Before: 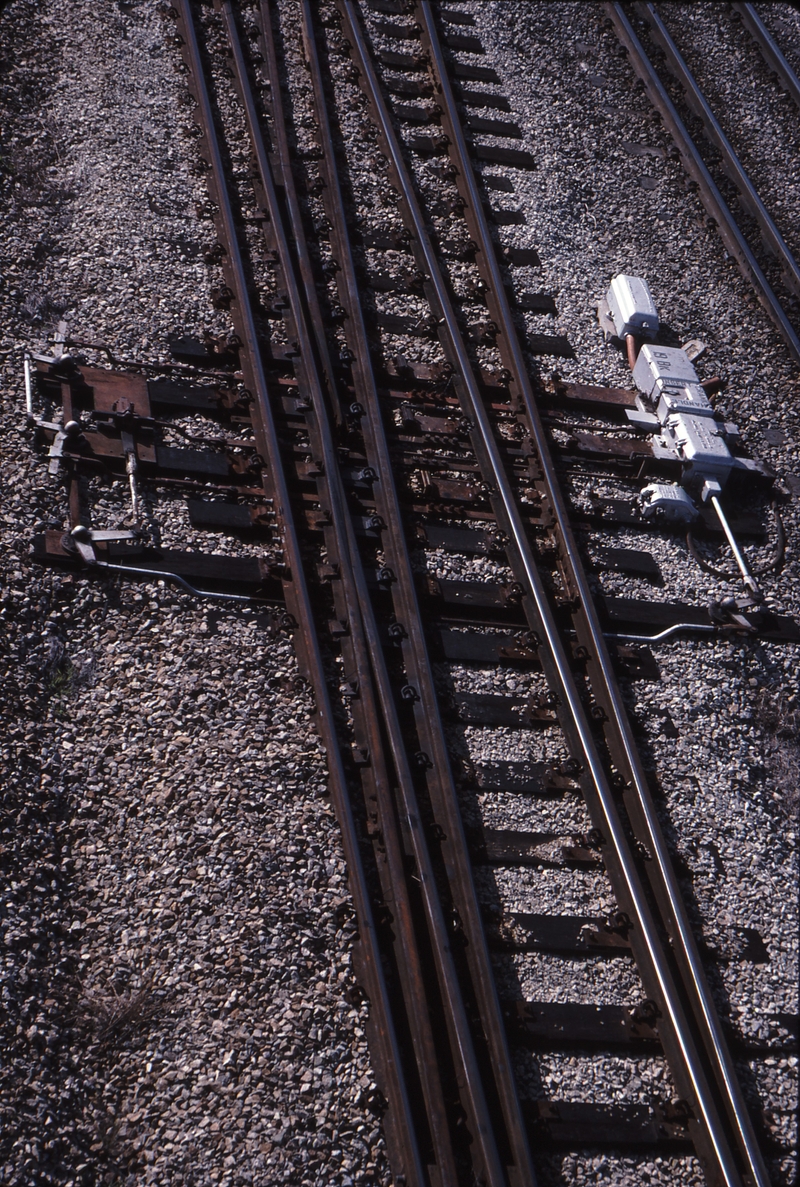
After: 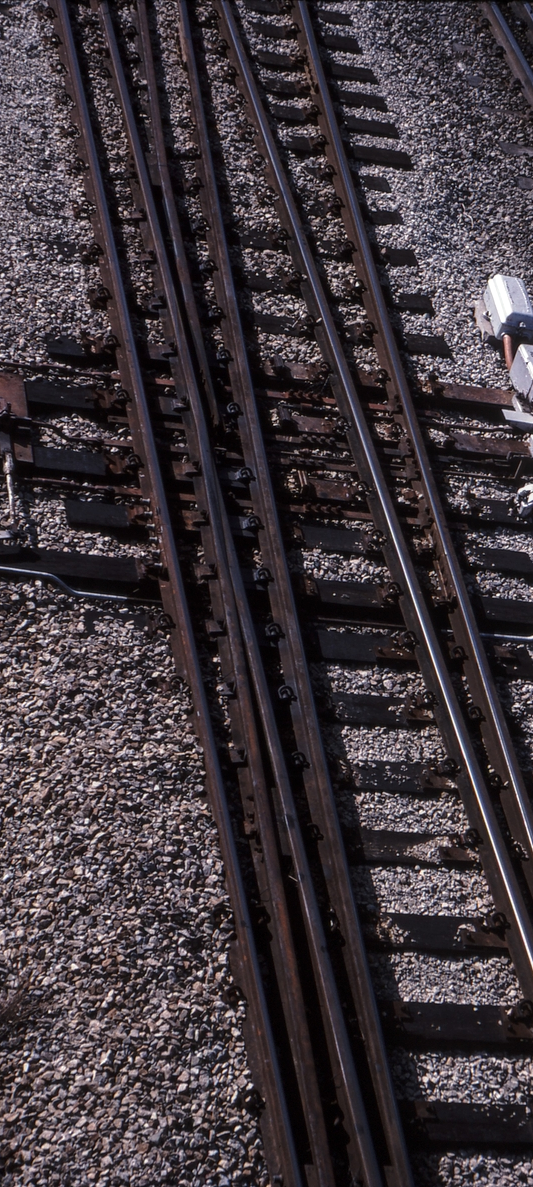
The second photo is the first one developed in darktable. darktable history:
crop and rotate: left 15.446%, right 17.836%
local contrast: on, module defaults
